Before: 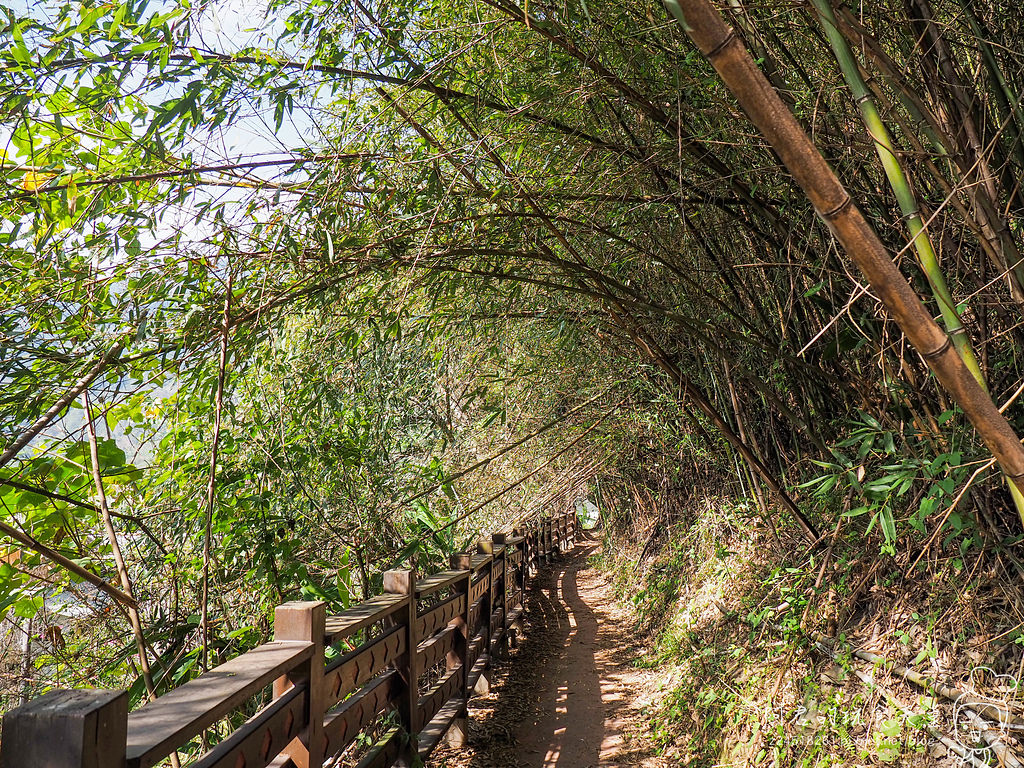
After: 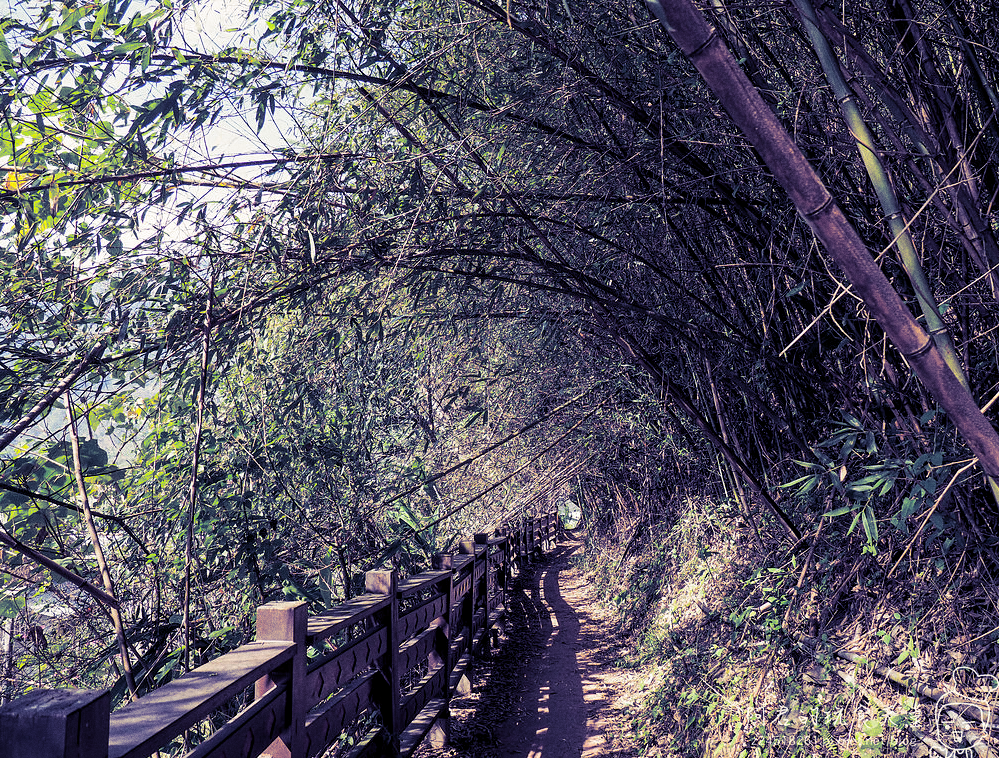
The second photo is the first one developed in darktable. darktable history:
split-toning: shadows › hue 242.67°, shadows › saturation 0.733, highlights › hue 45.33°, highlights › saturation 0.667, balance -53.304, compress 21.15%
grain: coarseness 0.09 ISO
exposure: black level correction 0.005, exposure 0.001 EV, compensate highlight preservation false
crop and rotate: left 1.774%, right 0.633%, bottom 1.28%
